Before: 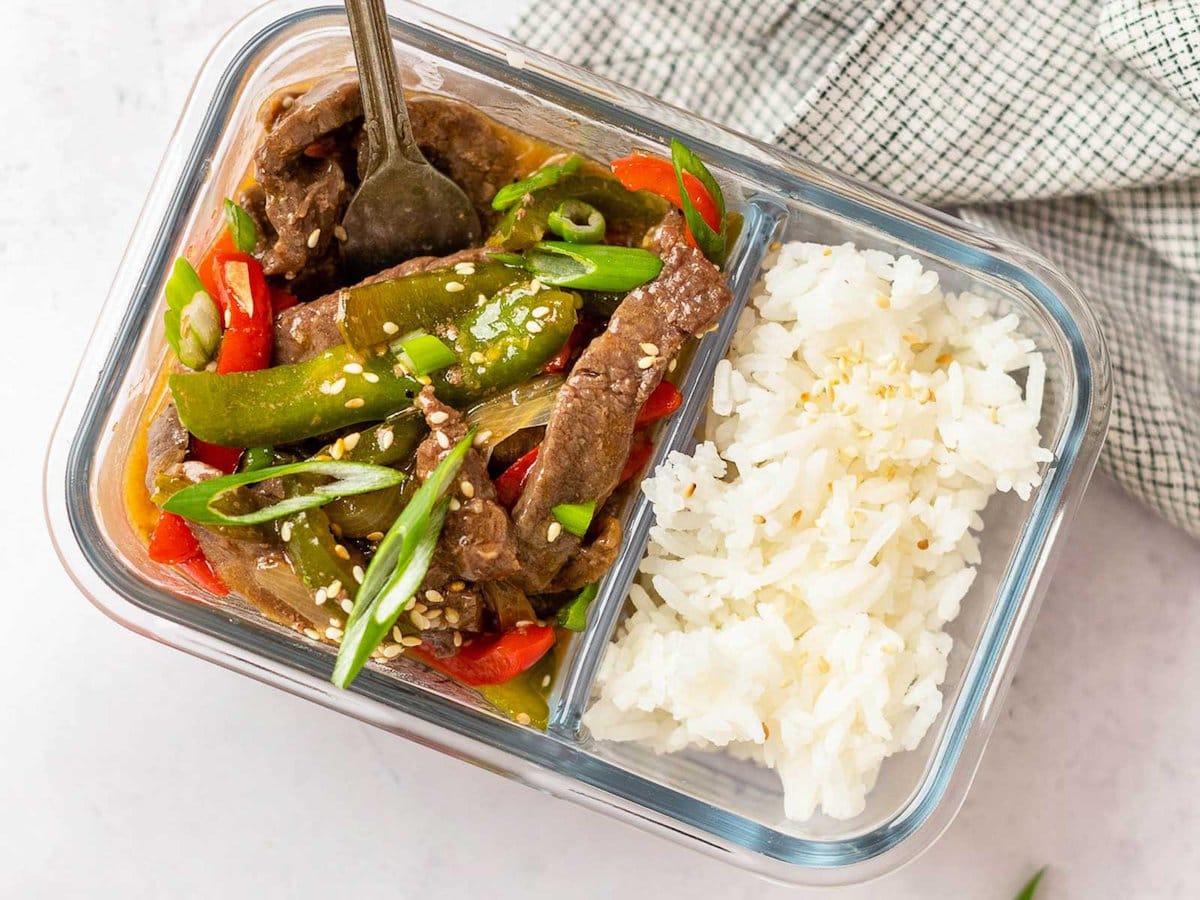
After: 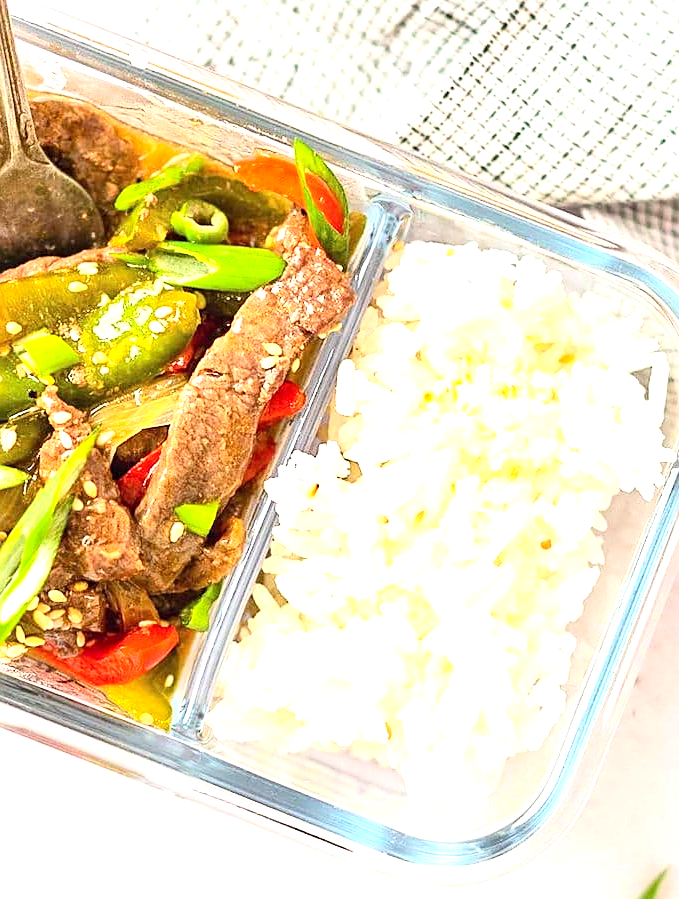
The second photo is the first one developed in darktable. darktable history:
contrast brightness saturation: contrast 0.2, brightness 0.15, saturation 0.14
exposure: black level correction 0, exposure 1.2 EV, compensate highlight preservation false
sharpen: on, module defaults
crop: left 31.458%, top 0%, right 11.876%
